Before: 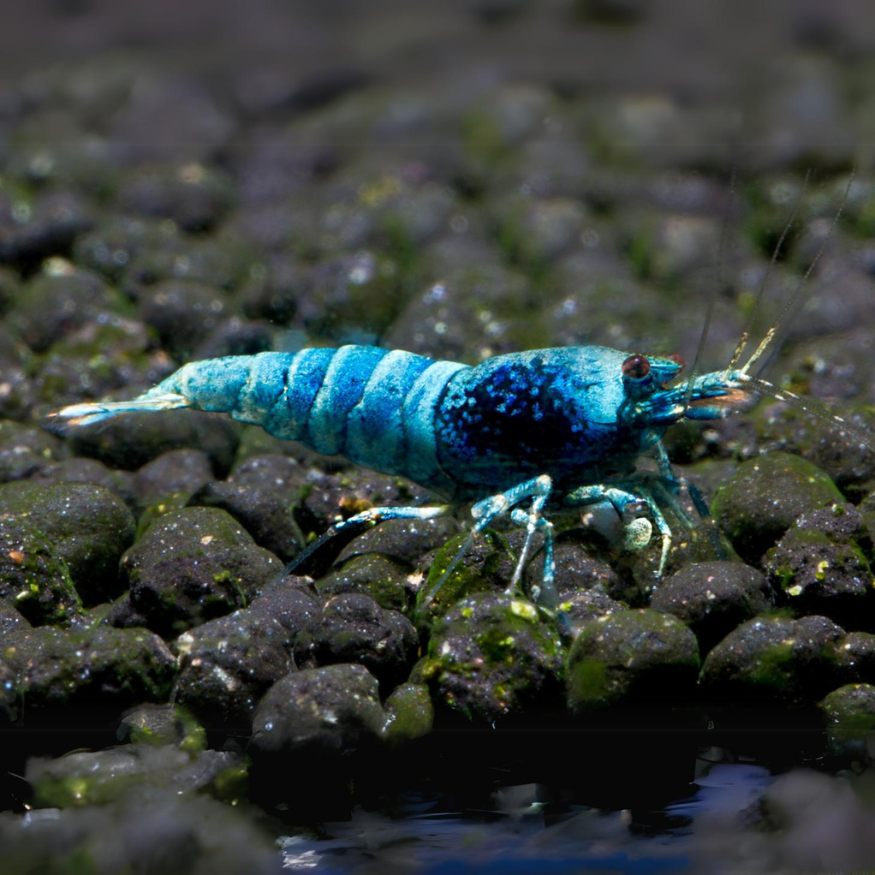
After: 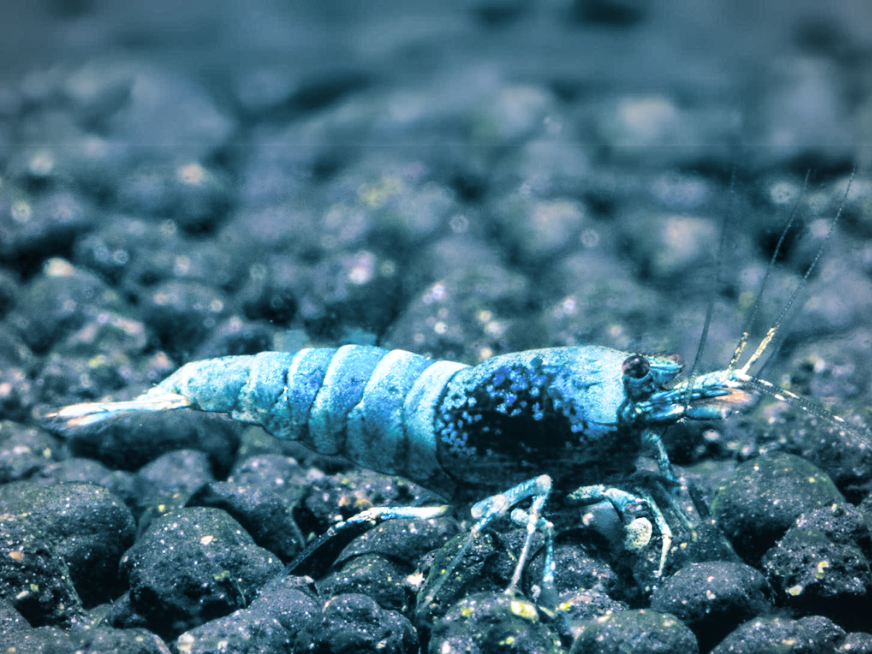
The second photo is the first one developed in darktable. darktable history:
base curve: curves: ch0 [(0, 0.007) (0.028, 0.063) (0.121, 0.311) (0.46, 0.743) (0.859, 0.957) (1, 1)], preserve colors none
crop: bottom 24.967%
white balance: red 1.004, blue 1.096
rotate and perspective: automatic cropping original format, crop left 0, crop top 0
local contrast: on, module defaults
vignetting: fall-off radius 93.87%
split-toning: shadows › hue 212.4°, balance -70
tone curve: curves: ch0 [(0, 0) (0.003, 0.003) (0.011, 0.011) (0.025, 0.025) (0.044, 0.044) (0.069, 0.069) (0.1, 0.099) (0.136, 0.135) (0.177, 0.176) (0.224, 0.223) (0.277, 0.275) (0.335, 0.333) (0.399, 0.396) (0.468, 0.465) (0.543, 0.546) (0.623, 0.625) (0.709, 0.711) (0.801, 0.802) (0.898, 0.898) (1, 1)], preserve colors none
